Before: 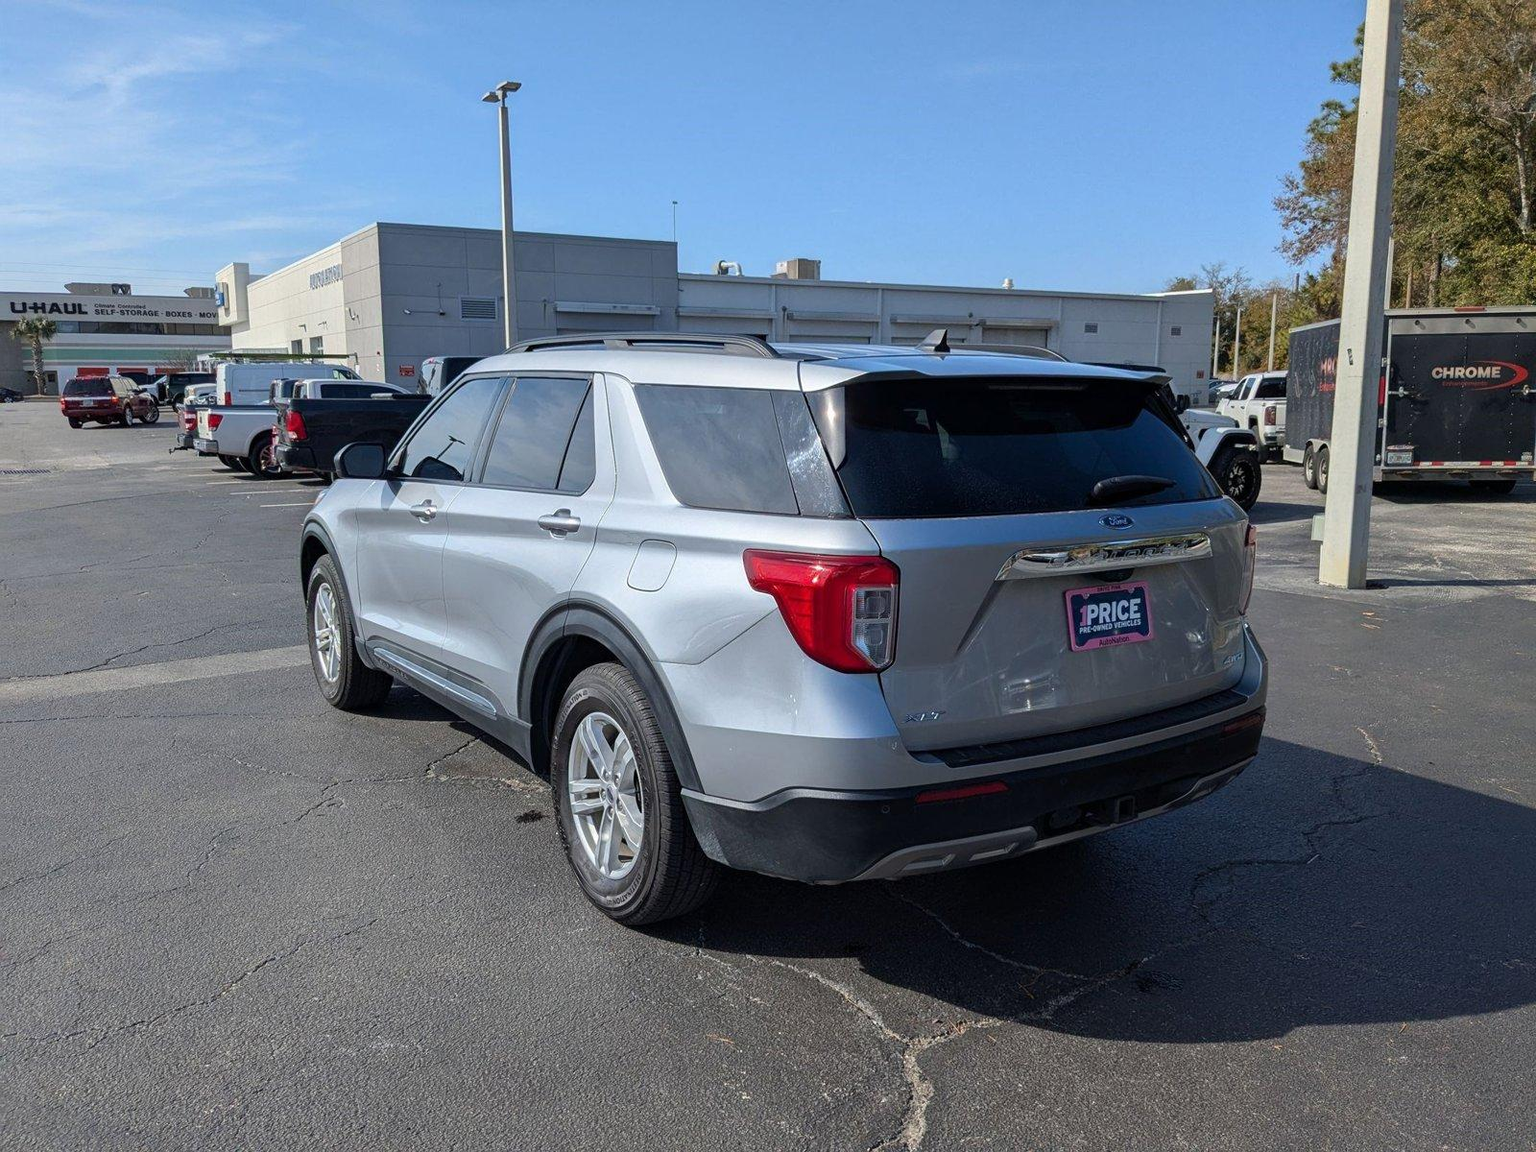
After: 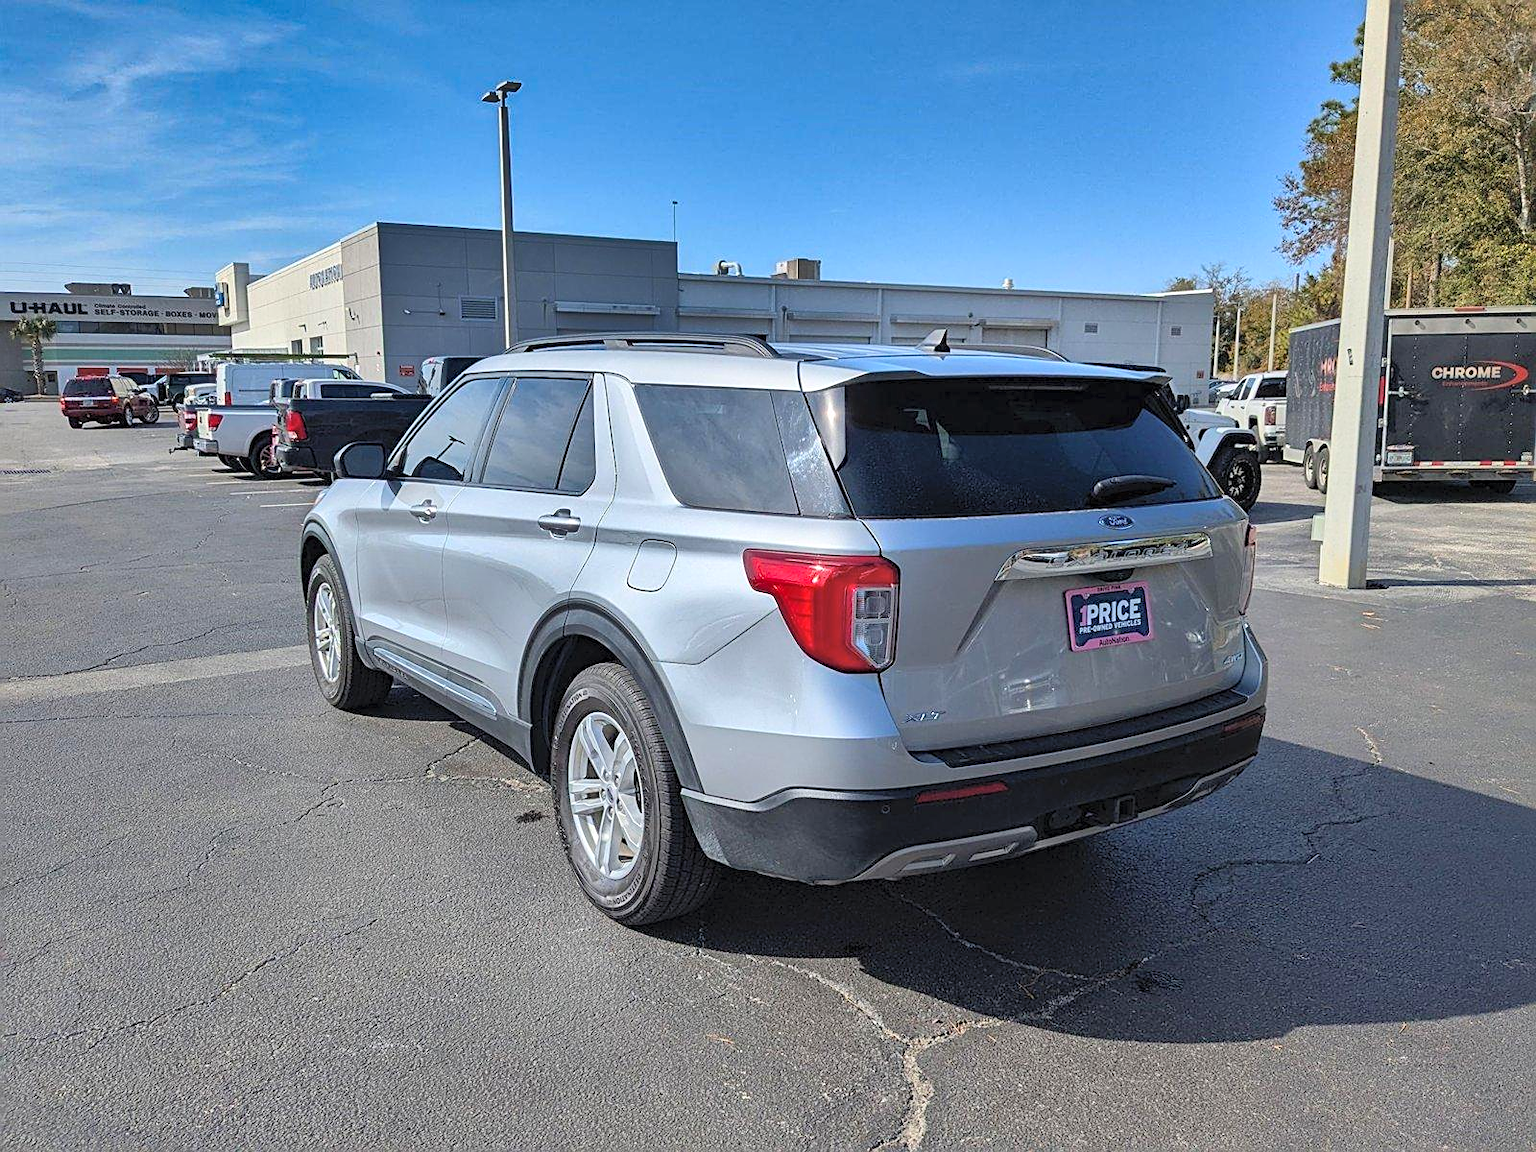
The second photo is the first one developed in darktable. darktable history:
contrast brightness saturation: contrast 0.099, brightness 0.302, saturation 0.149
shadows and highlights: shadows 24.26, highlights -79.23, soften with gaussian
sharpen: on, module defaults
